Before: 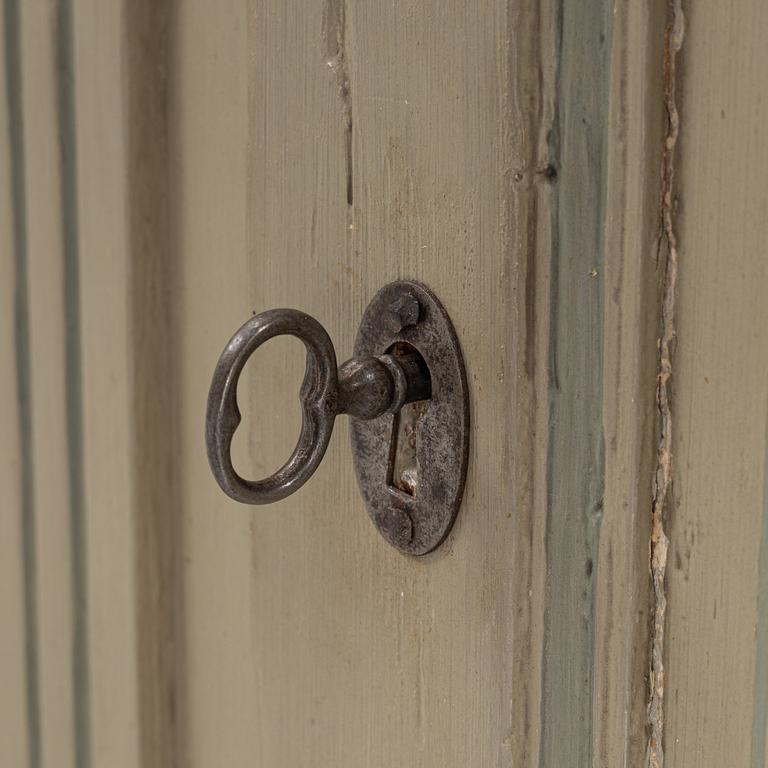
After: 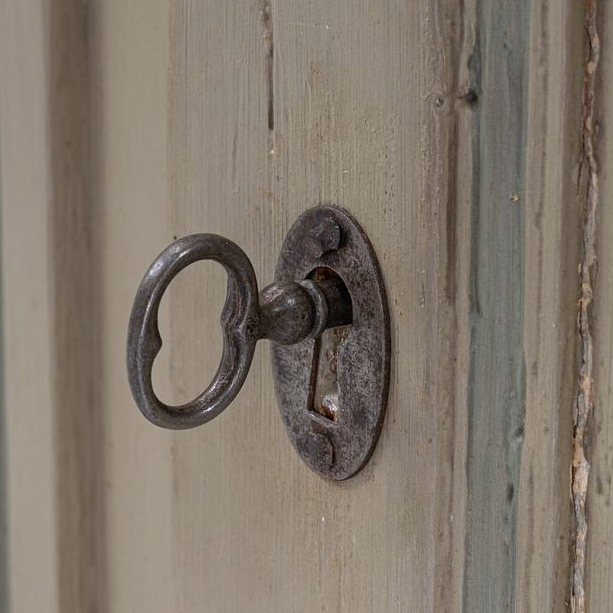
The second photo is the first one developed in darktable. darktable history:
shadows and highlights: shadows 32.05, highlights -31.76, soften with gaussian
color calibration: output R [1.063, -0.012, -0.003, 0], output G [0, 1.022, 0.021, 0], output B [-0.079, 0.047, 1, 0], illuminant custom, x 0.372, y 0.383, temperature 4281.51 K
crop and rotate: left 10.362%, top 9.837%, right 9.815%, bottom 10.258%
